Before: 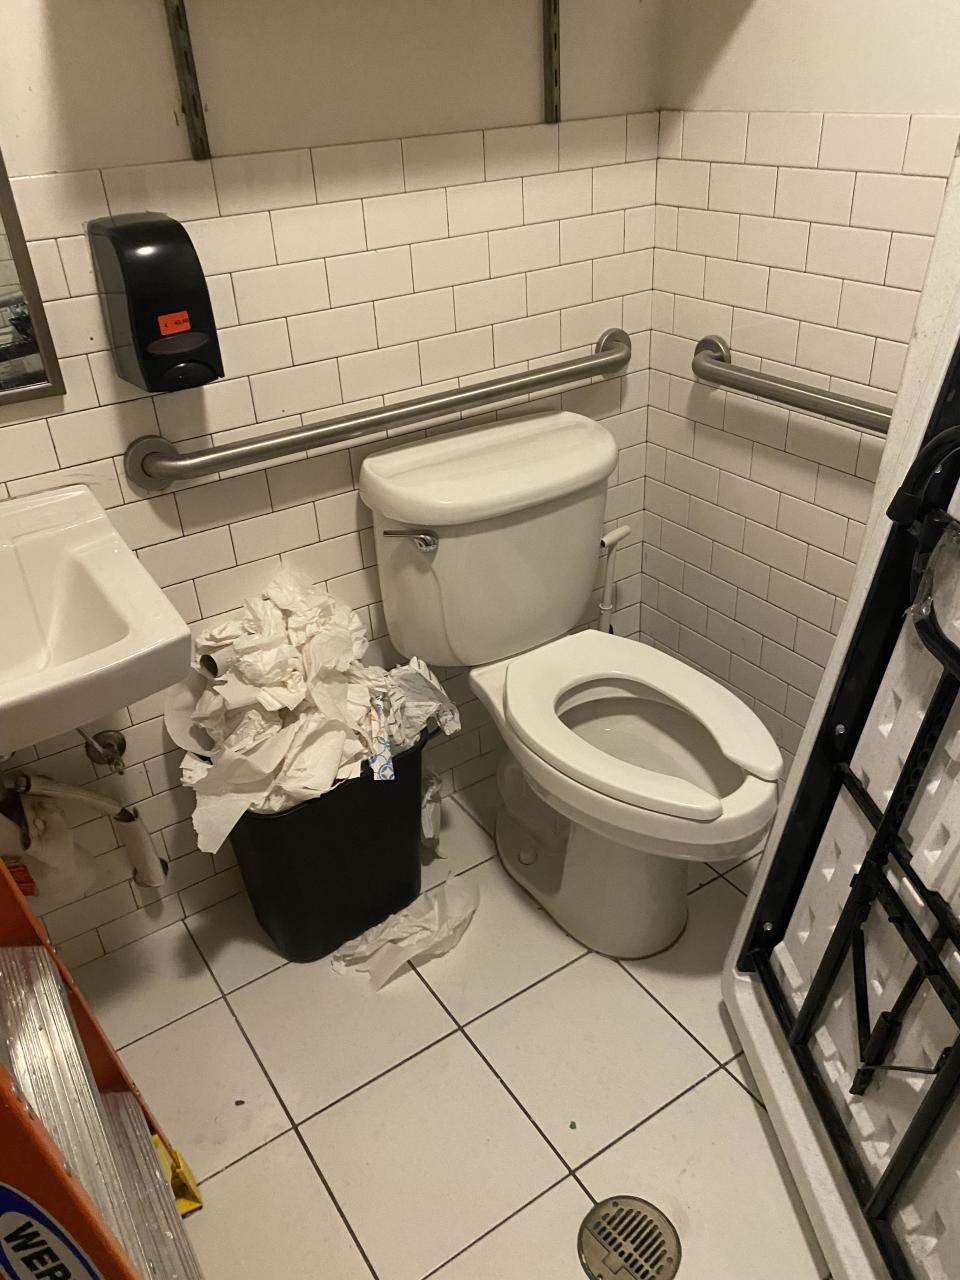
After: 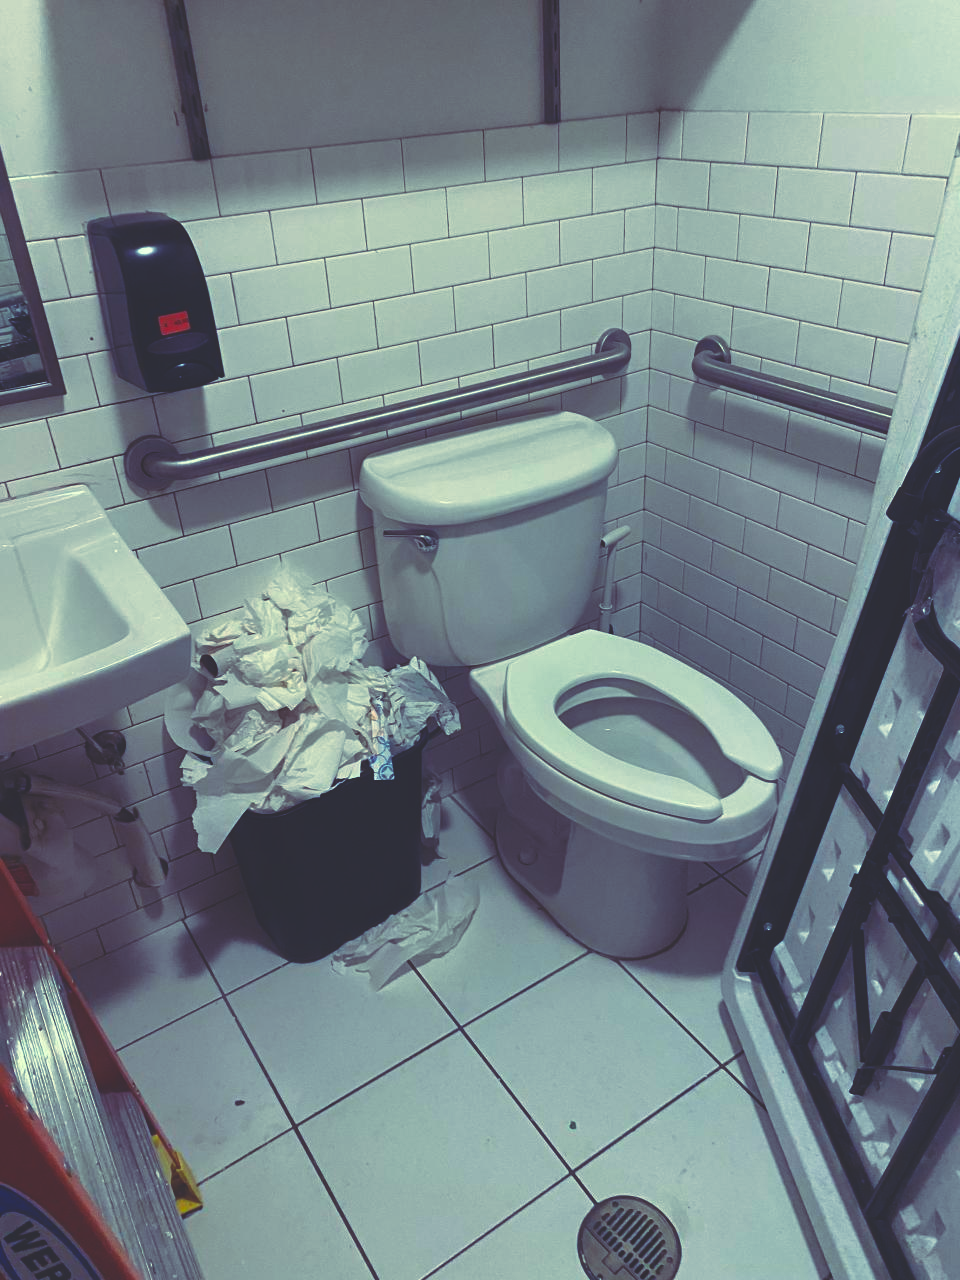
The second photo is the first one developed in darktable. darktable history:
contrast brightness saturation: contrast 0.04, saturation 0.16
rgb curve: curves: ch0 [(0, 0.186) (0.314, 0.284) (0.576, 0.466) (0.805, 0.691) (0.936, 0.886)]; ch1 [(0, 0.186) (0.314, 0.284) (0.581, 0.534) (0.771, 0.746) (0.936, 0.958)]; ch2 [(0, 0.216) (0.275, 0.39) (1, 1)], mode RGB, independent channels, compensate middle gray true, preserve colors none
